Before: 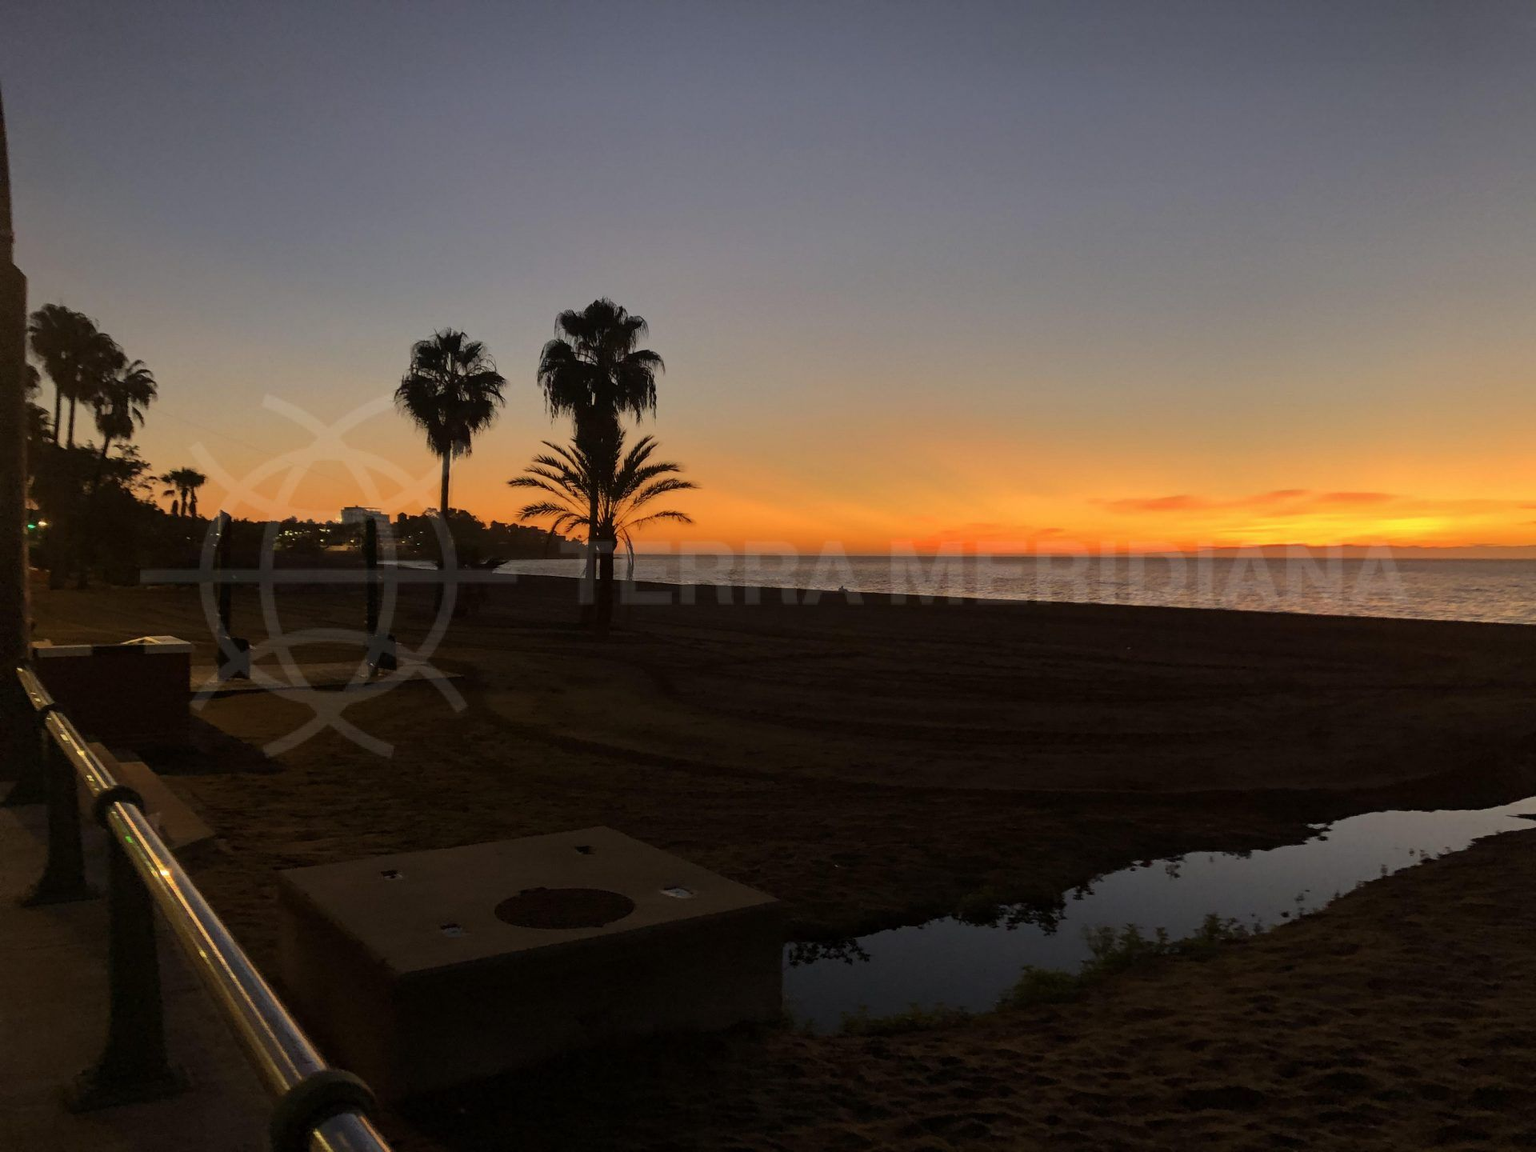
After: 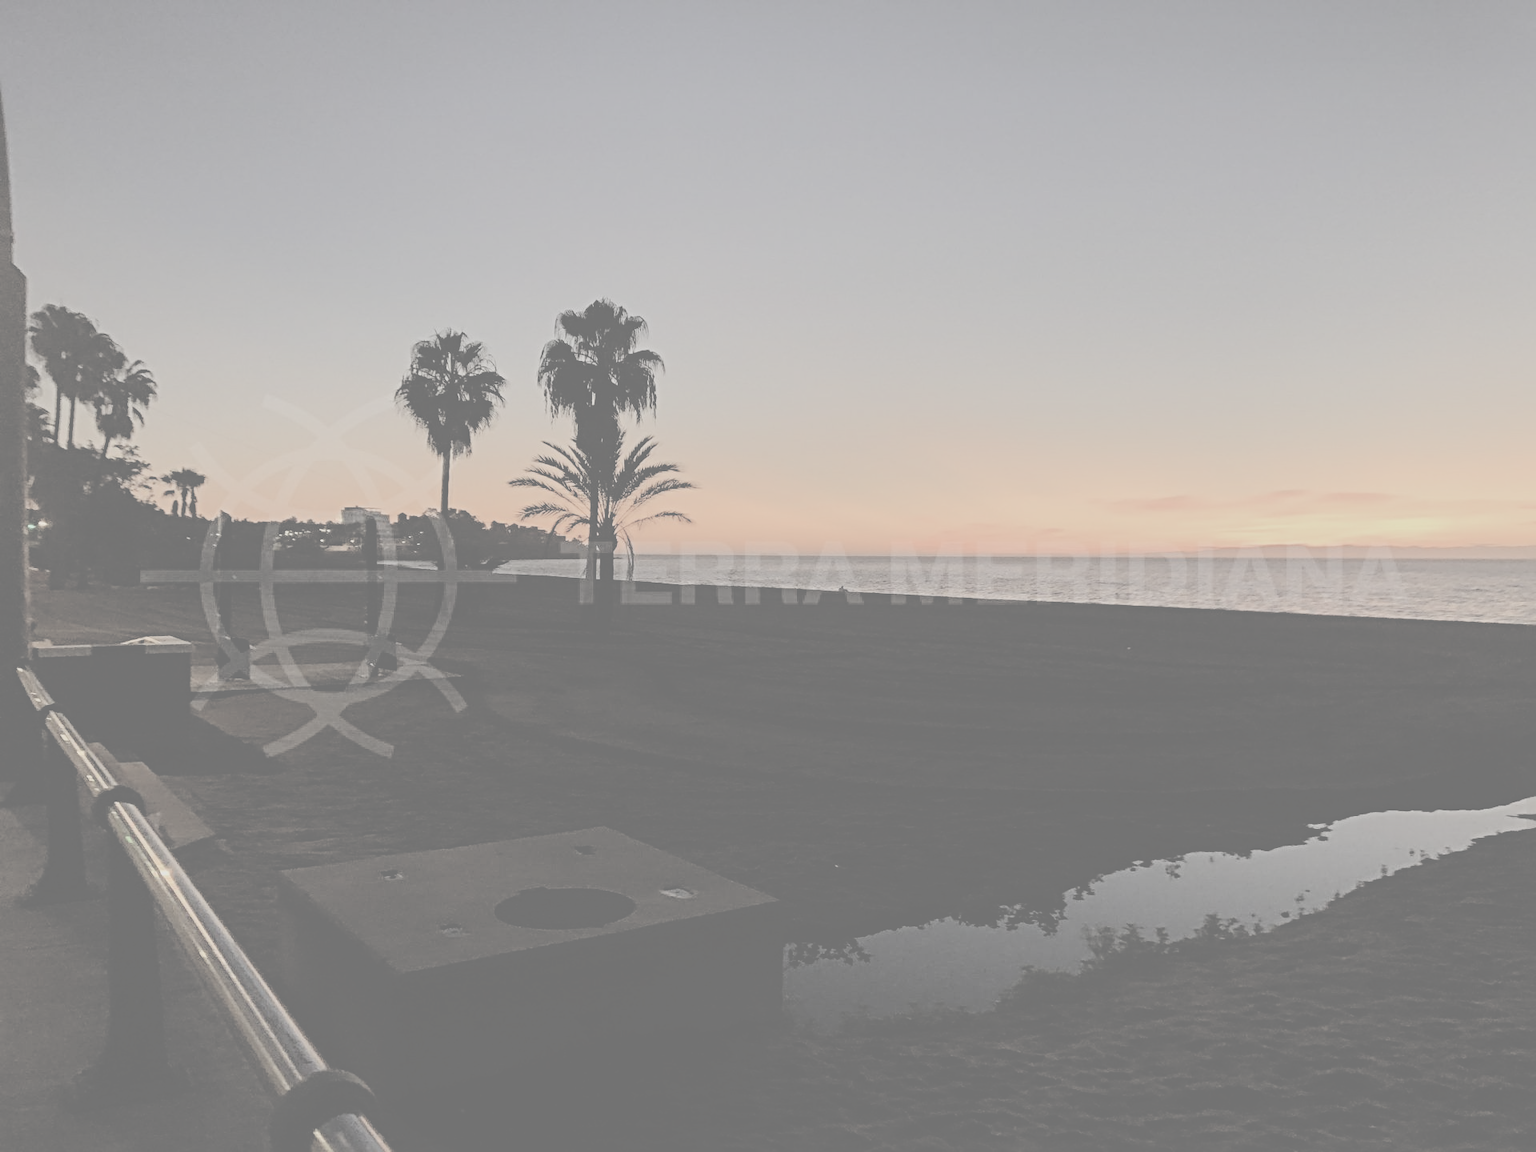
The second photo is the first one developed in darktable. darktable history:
sharpen: radius 4.883
filmic rgb: black relative exposure -7.65 EV, white relative exposure 4.56 EV, hardness 3.61, color science v6 (2022)
contrast brightness saturation: contrast -0.32, brightness 0.75, saturation -0.78
